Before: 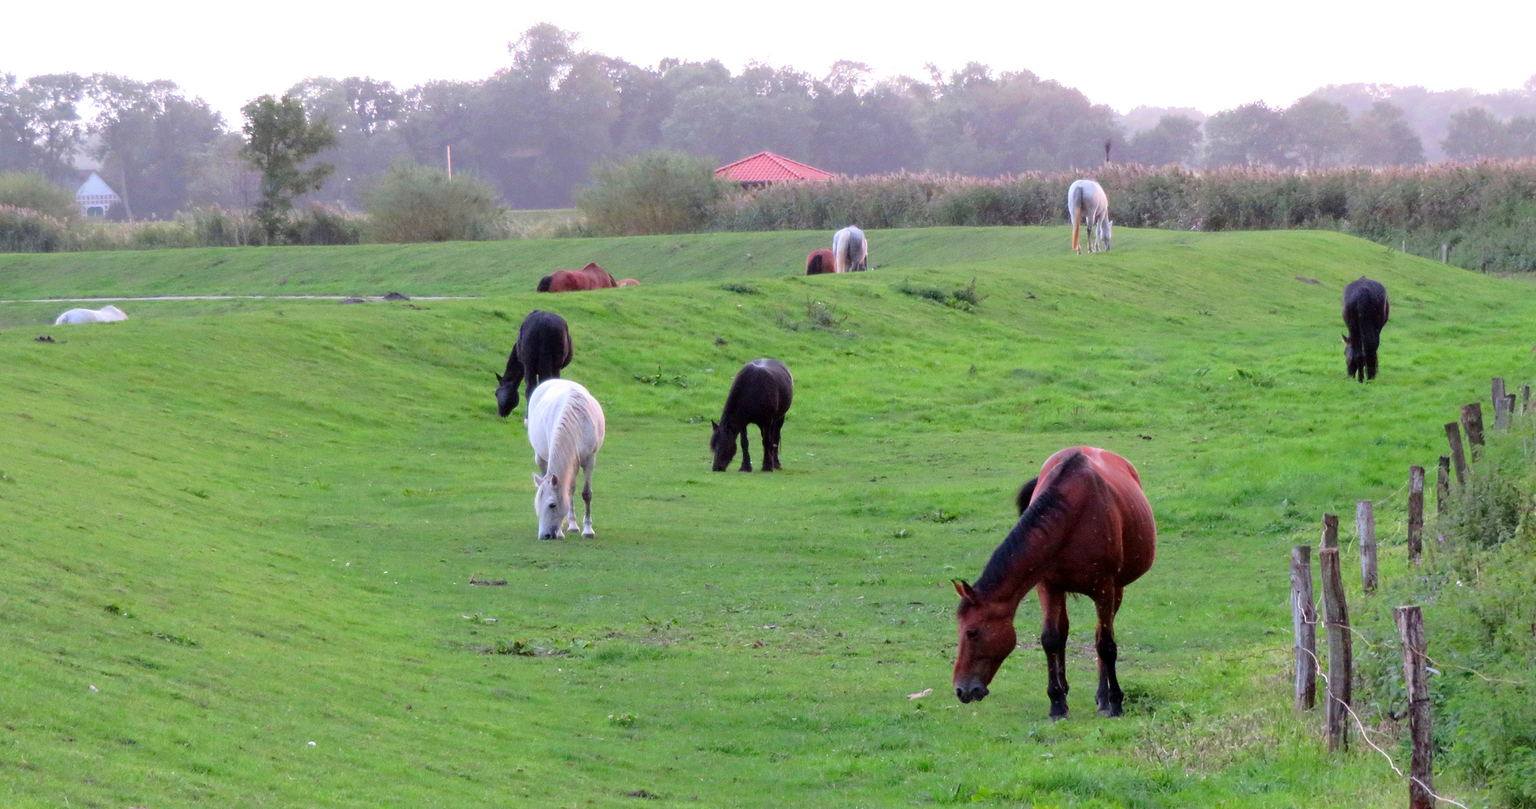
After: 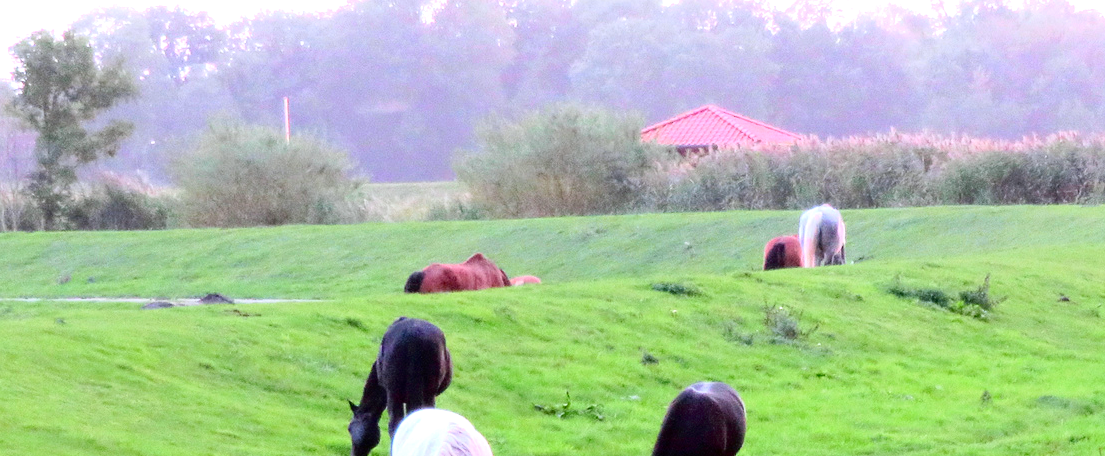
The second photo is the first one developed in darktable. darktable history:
contrast brightness saturation: saturation -0.05
crop: left 15.306%, top 9.065%, right 30.789%, bottom 48.638%
exposure: exposure 0.6 EV, compensate highlight preservation false
white balance: red 0.984, blue 1.059
tone curve: curves: ch0 [(0, 0) (0.128, 0.068) (0.292, 0.274) (0.46, 0.482) (0.653, 0.717) (0.819, 0.869) (0.998, 0.969)]; ch1 [(0, 0) (0.384, 0.365) (0.463, 0.45) (0.486, 0.486) (0.503, 0.504) (0.517, 0.517) (0.549, 0.572) (0.583, 0.615) (0.672, 0.699) (0.774, 0.817) (1, 1)]; ch2 [(0, 0) (0.374, 0.344) (0.446, 0.443) (0.494, 0.5) (0.527, 0.529) (0.565, 0.591) (0.644, 0.682) (1, 1)], color space Lab, independent channels, preserve colors none
